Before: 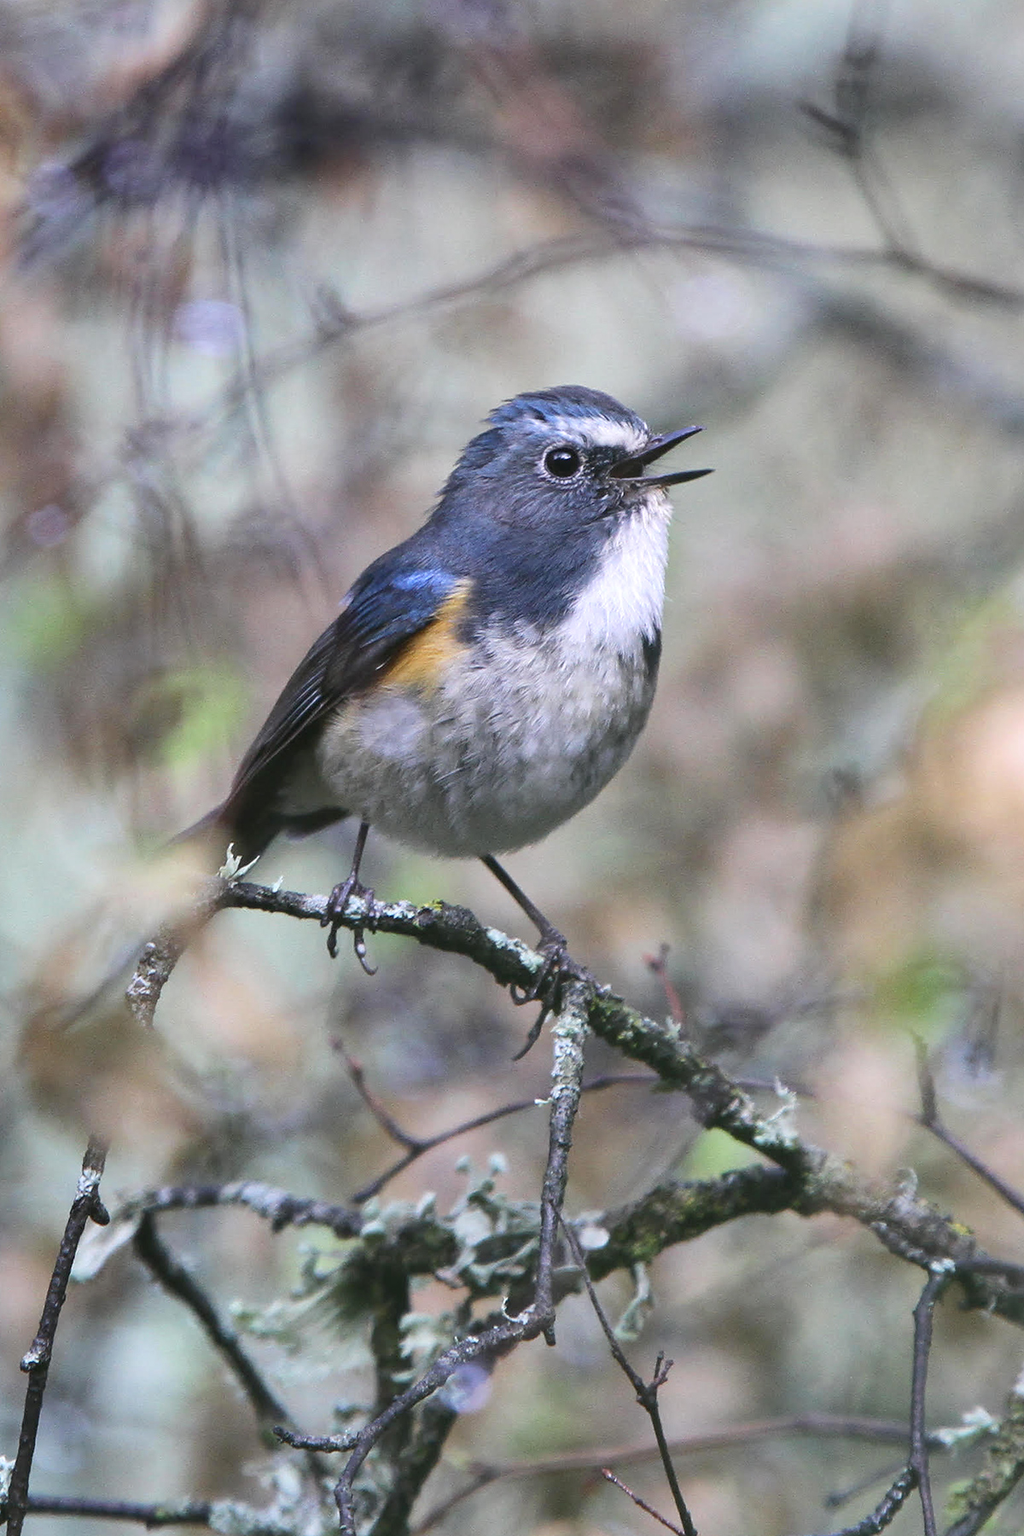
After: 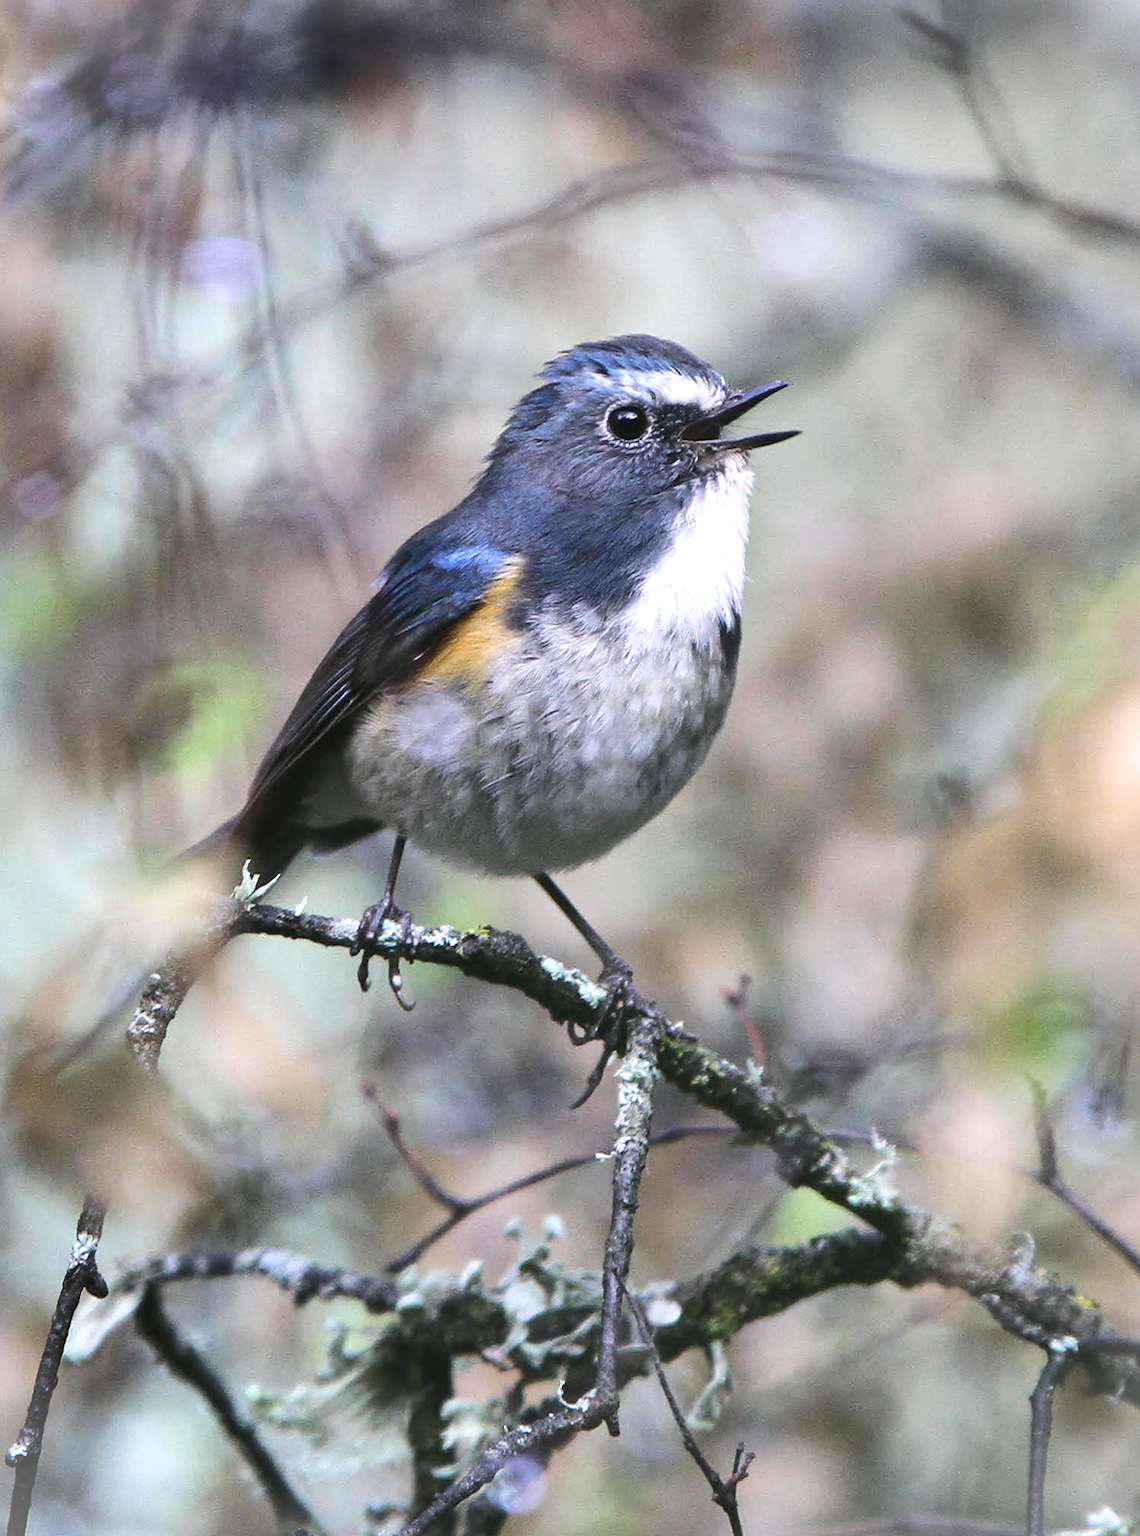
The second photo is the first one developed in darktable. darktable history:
vignetting: fall-off start 100%, brightness 0.3, saturation 0
tone equalizer: -8 EV -0.417 EV, -7 EV -0.389 EV, -6 EV -0.333 EV, -5 EV -0.222 EV, -3 EV 0.222 EV, -2 EV 0.333 EV, -1 EV 0.389 EV, +0 EV 0.417 EV, edges refinement/feathering 500, mask exposure compensation -1.57 EV, preserve details no
crop: left 1.507%, top 6.147%, right 1.379%, bottom 6.637%
